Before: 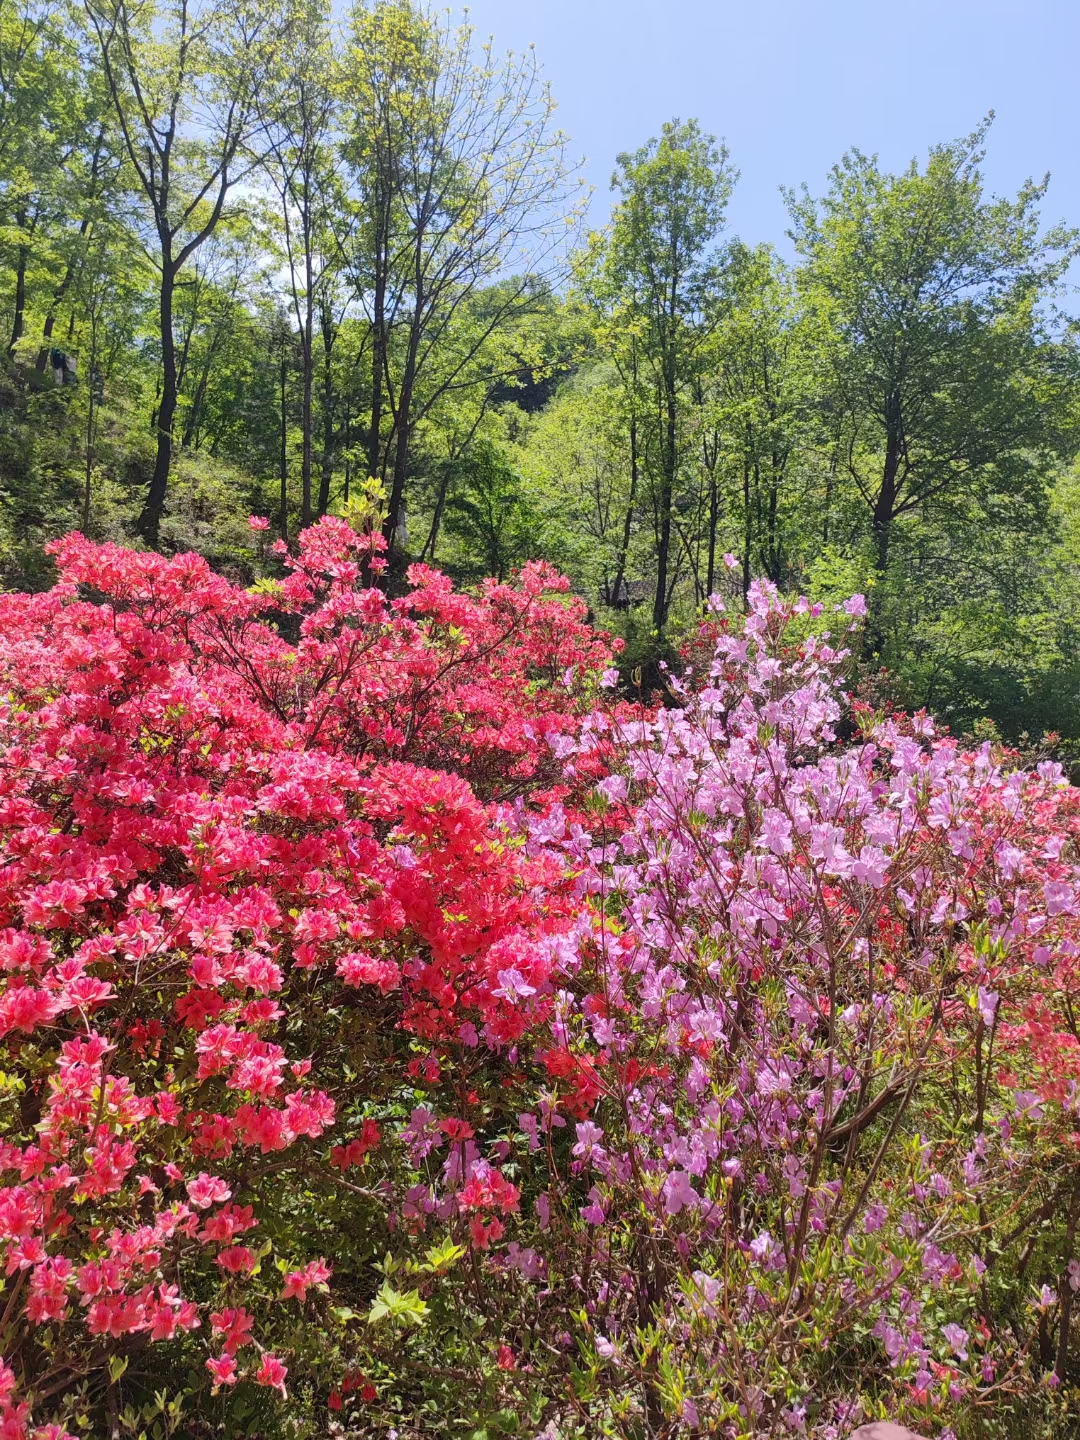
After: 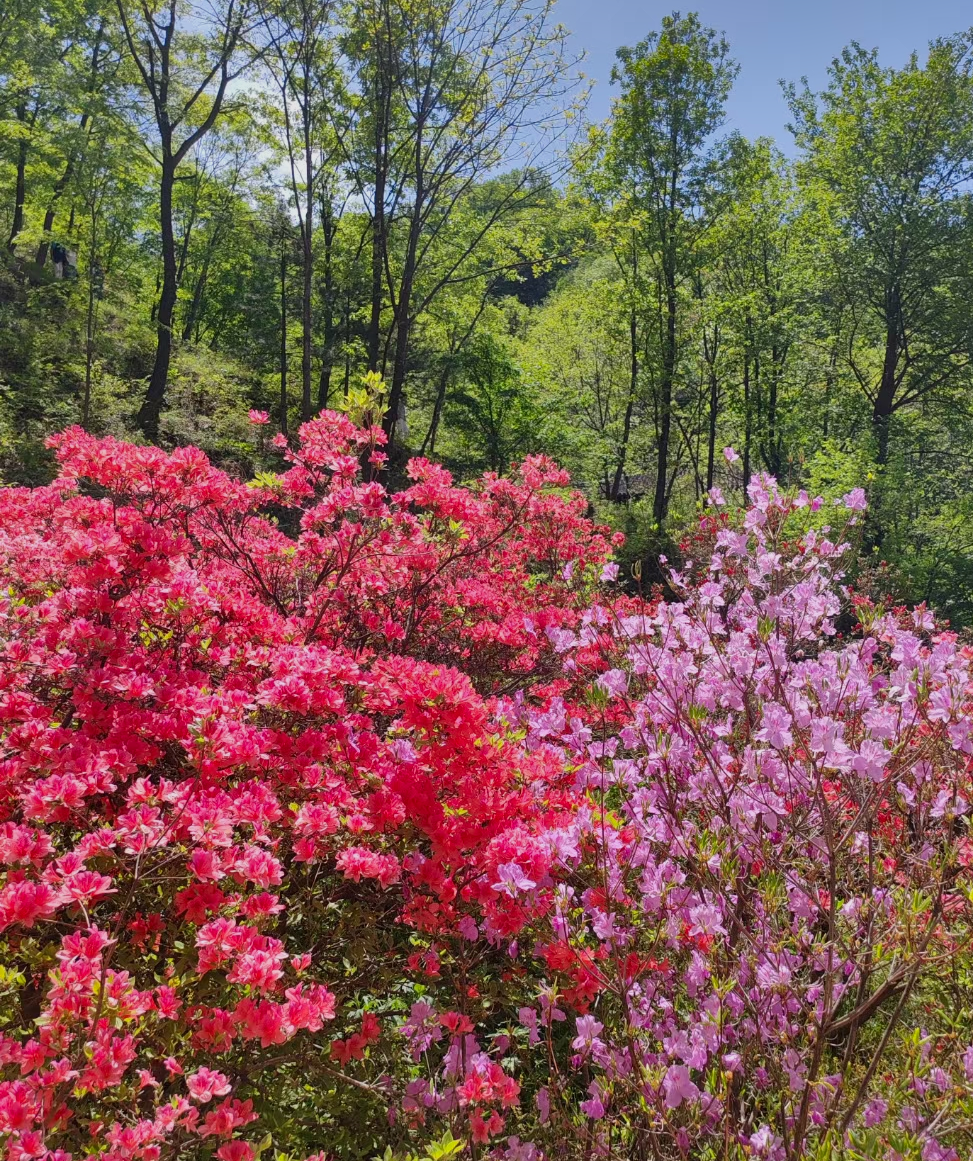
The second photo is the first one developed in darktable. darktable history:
crop: top 7.417%, right 9.855%, bottom 11.937%
shadows and highlights: shadows 82.02, white point adjustment -9.18, highlights -61.4, soften with gaussian
